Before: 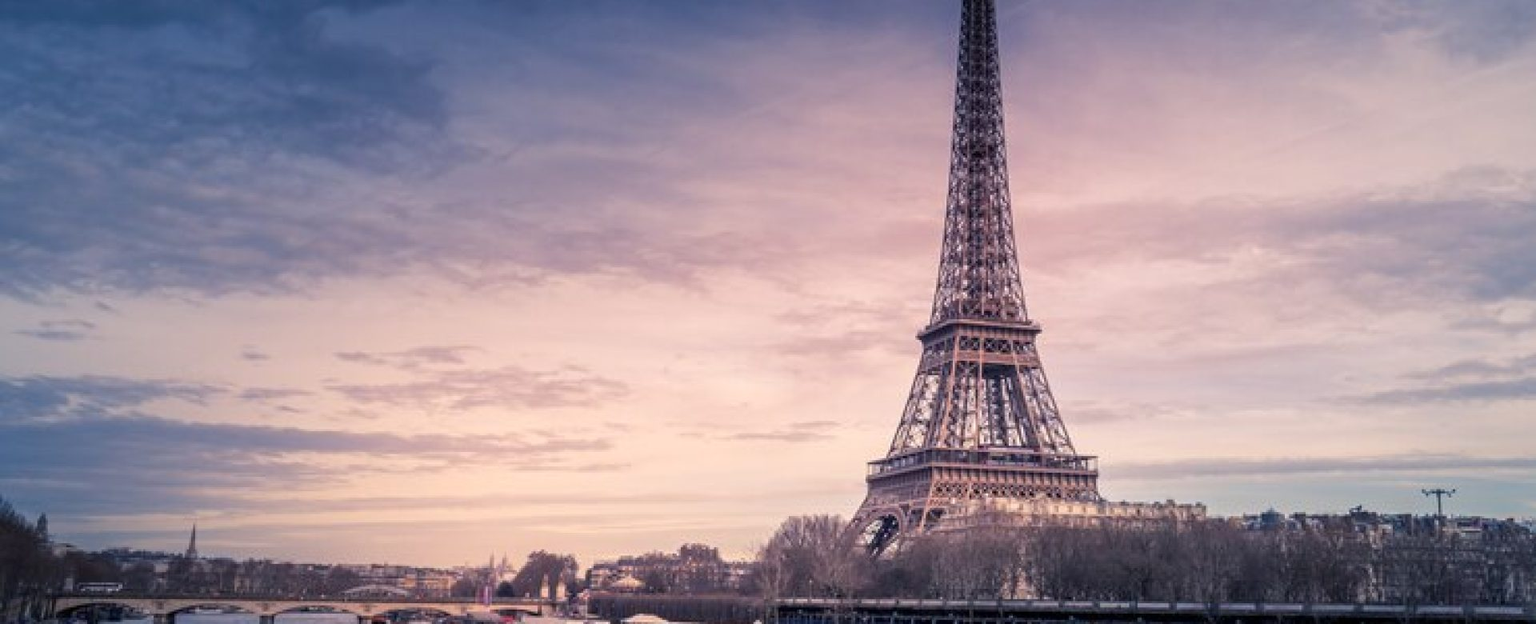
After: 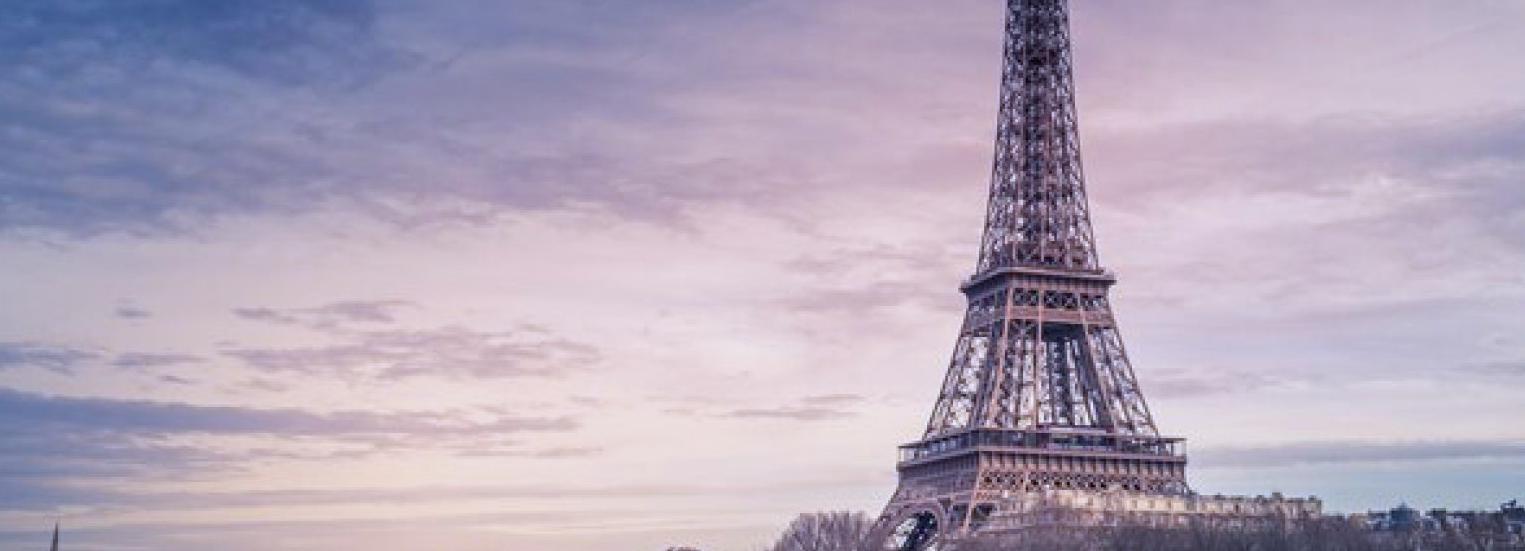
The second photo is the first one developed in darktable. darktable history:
white balance: red 0.924, blue 1.095
crop: left 9.712%, top 16.928%, right 10.845%, bottom 12.332%
